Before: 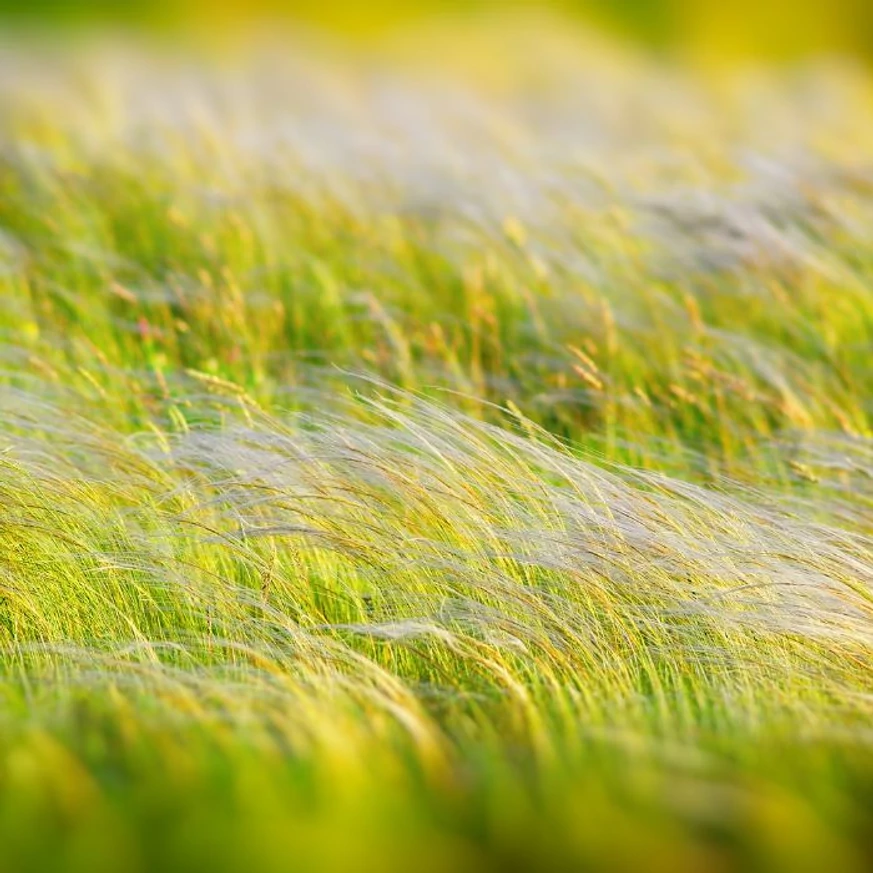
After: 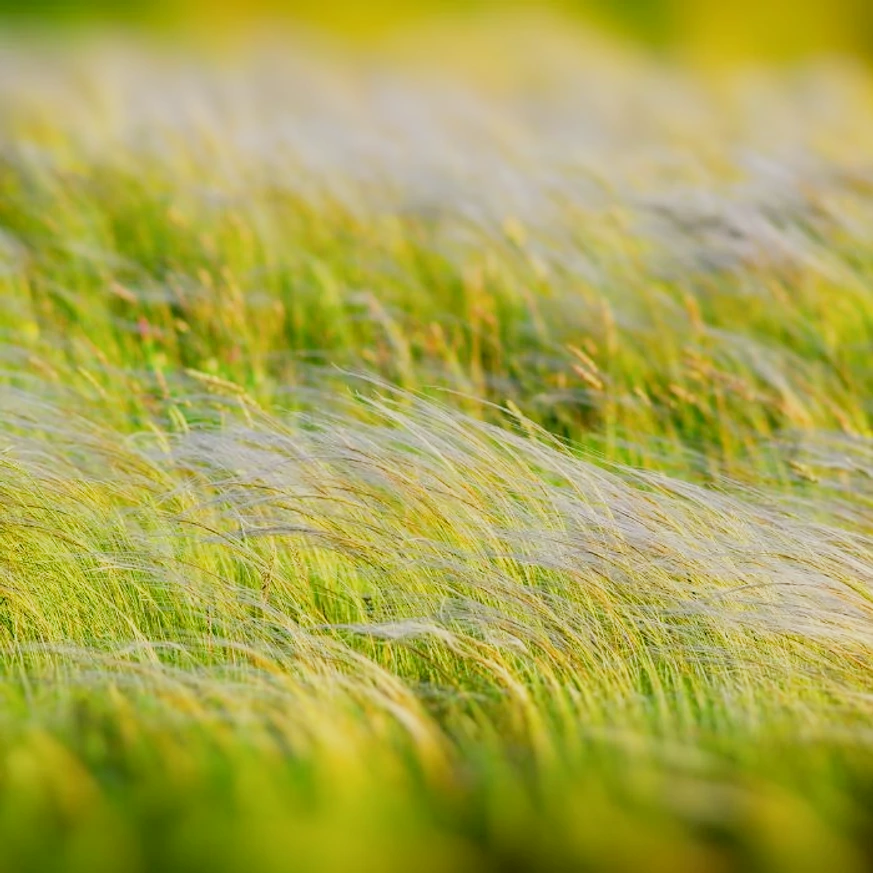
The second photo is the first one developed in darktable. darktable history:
local contrast: on, module defaults
filmic rgb: black relative exposure -7.65 EV, white relative exposure 4.56 EV, hardness 3.61, contrast 1.05
